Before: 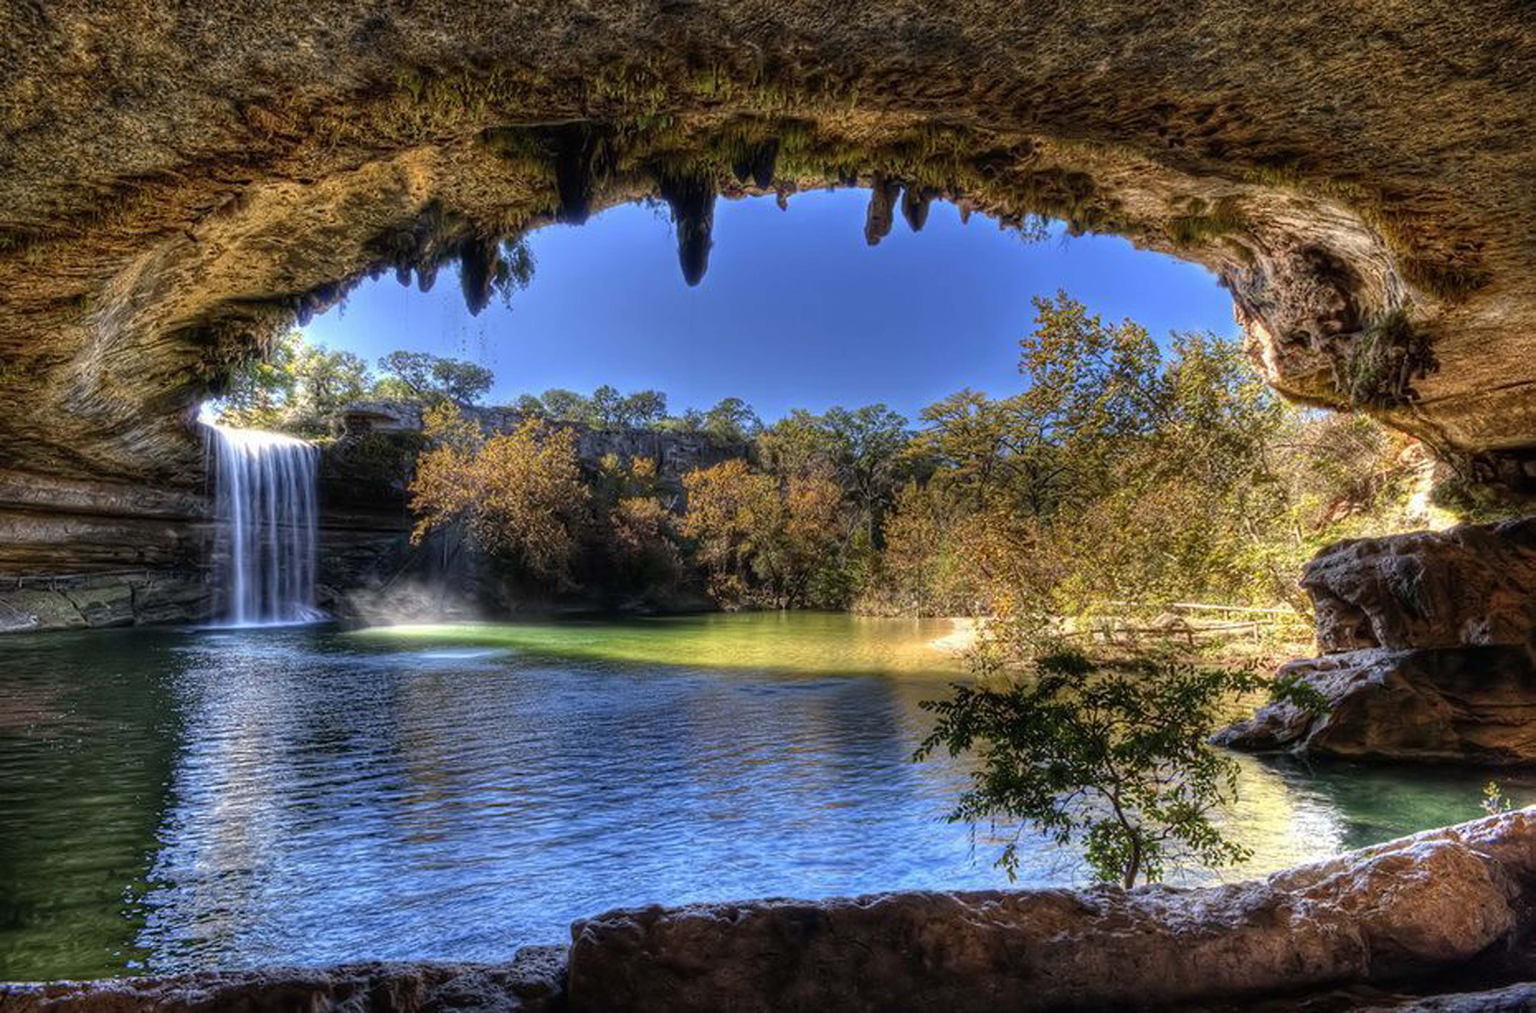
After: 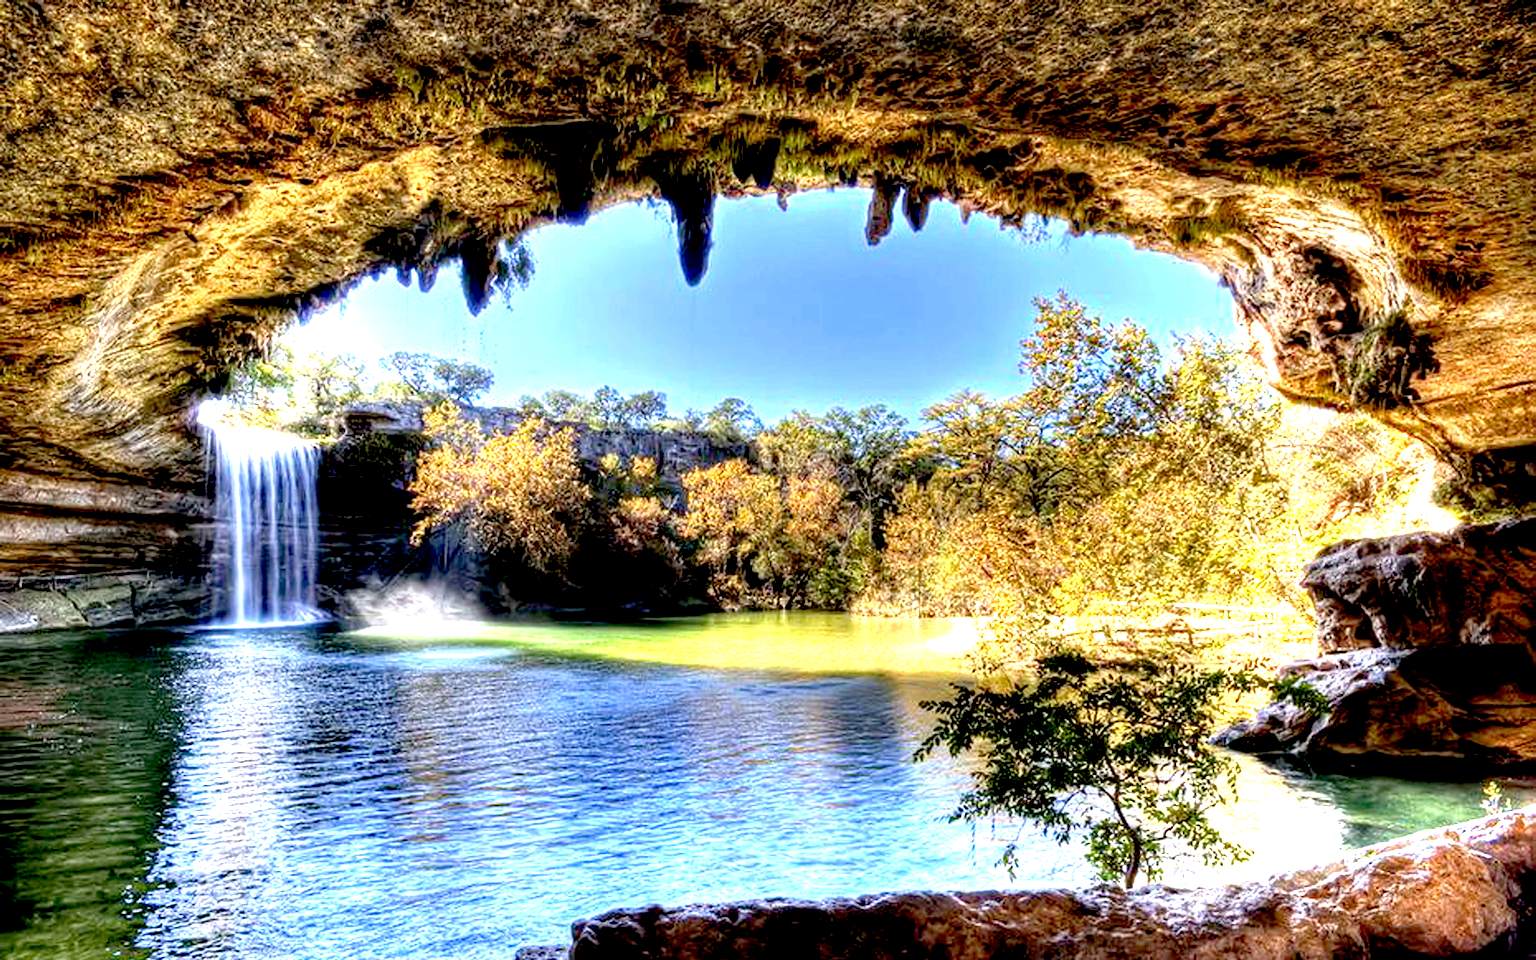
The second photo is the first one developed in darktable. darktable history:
exposure: black level correction 0.016, exposure 1.774 EV, compensate highlight preservation false
crop and rotate: top 0%, bottom 5.097%
